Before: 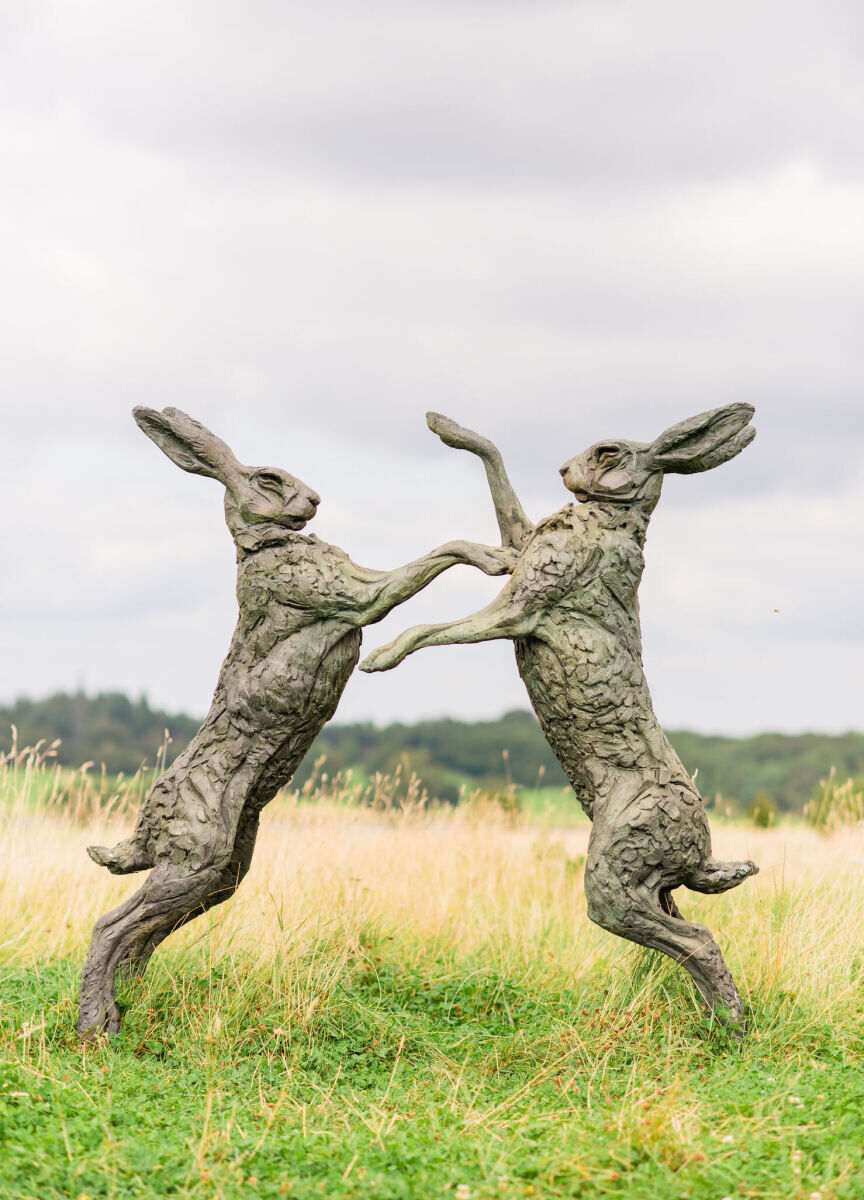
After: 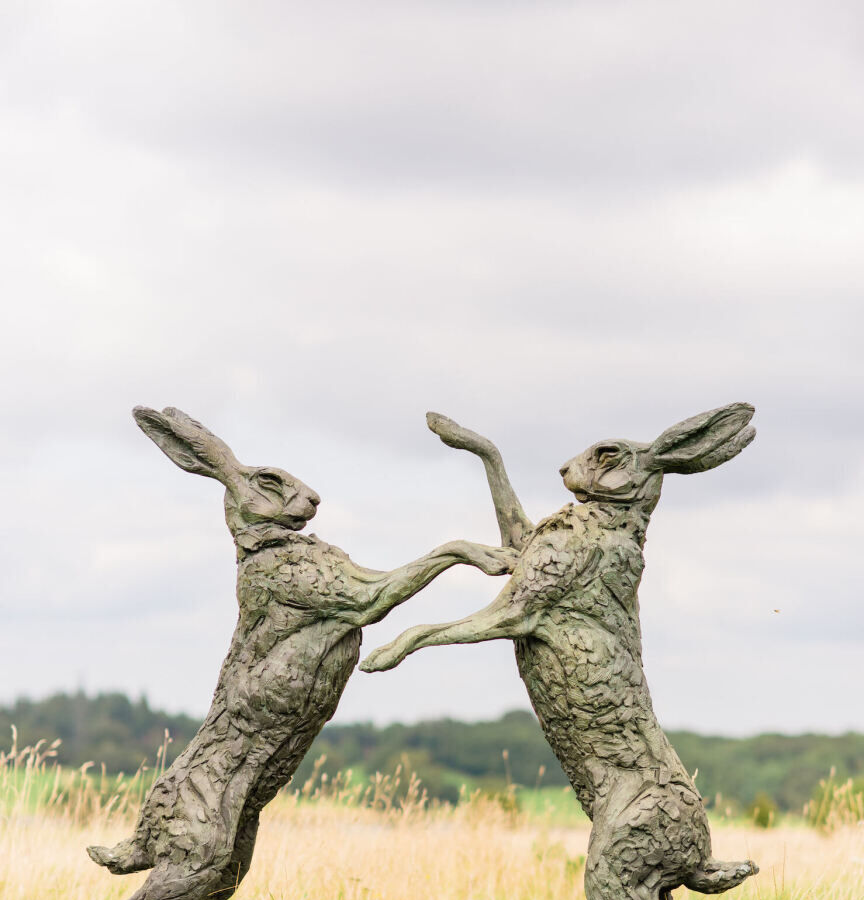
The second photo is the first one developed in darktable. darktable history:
crop: bottom 24.979%
